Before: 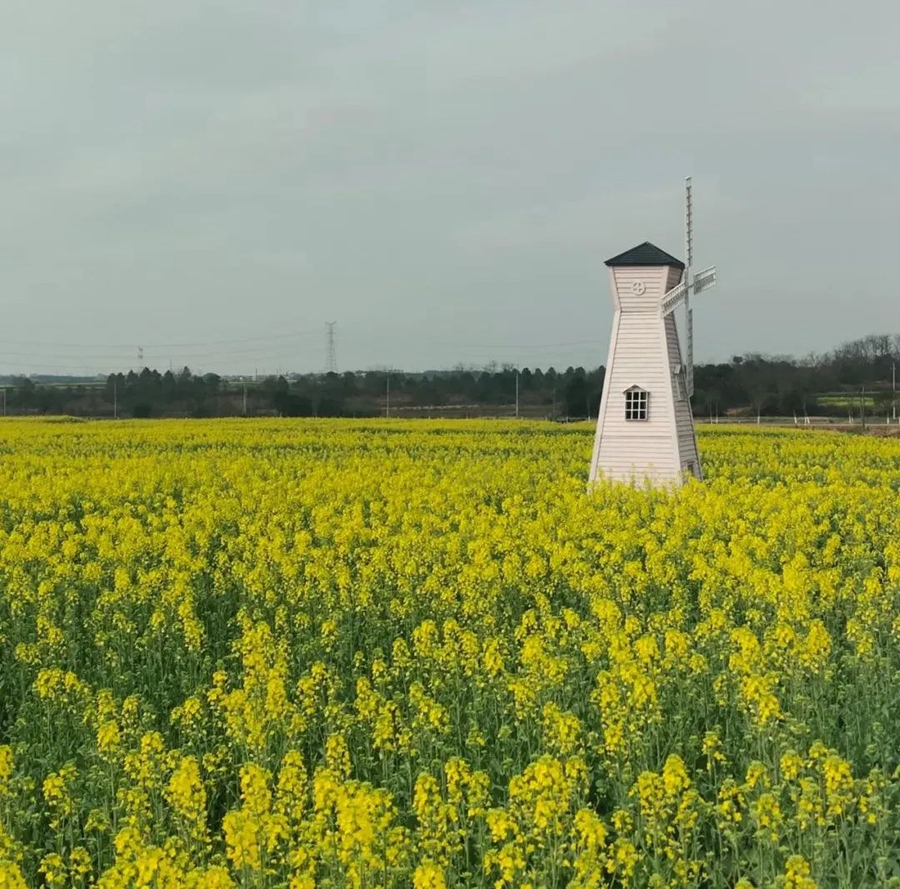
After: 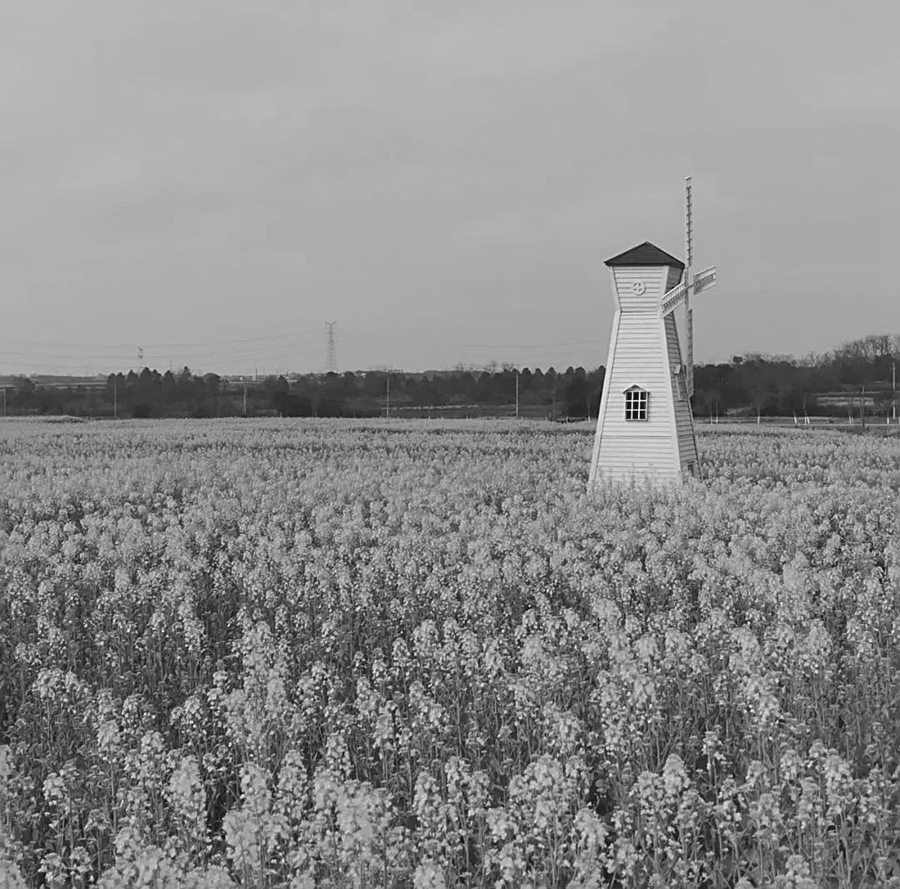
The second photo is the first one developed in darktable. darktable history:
color balance rgb: shadows lift › hue 87.51°, highlights gain › chroma 1.62%, highlights gain › hue 55.1°, global offset › chroma 0.06%, global offset › hue 253.66°, linear chroma grading › global chroma 0.5%, perceptual saturation grading › global saturation 16.38%
contrast brightness saturation: contrast -0.1, saturation -0.1
monochrome: a -4.13, b 5.16, size 1
sharpen: on, module defaults
